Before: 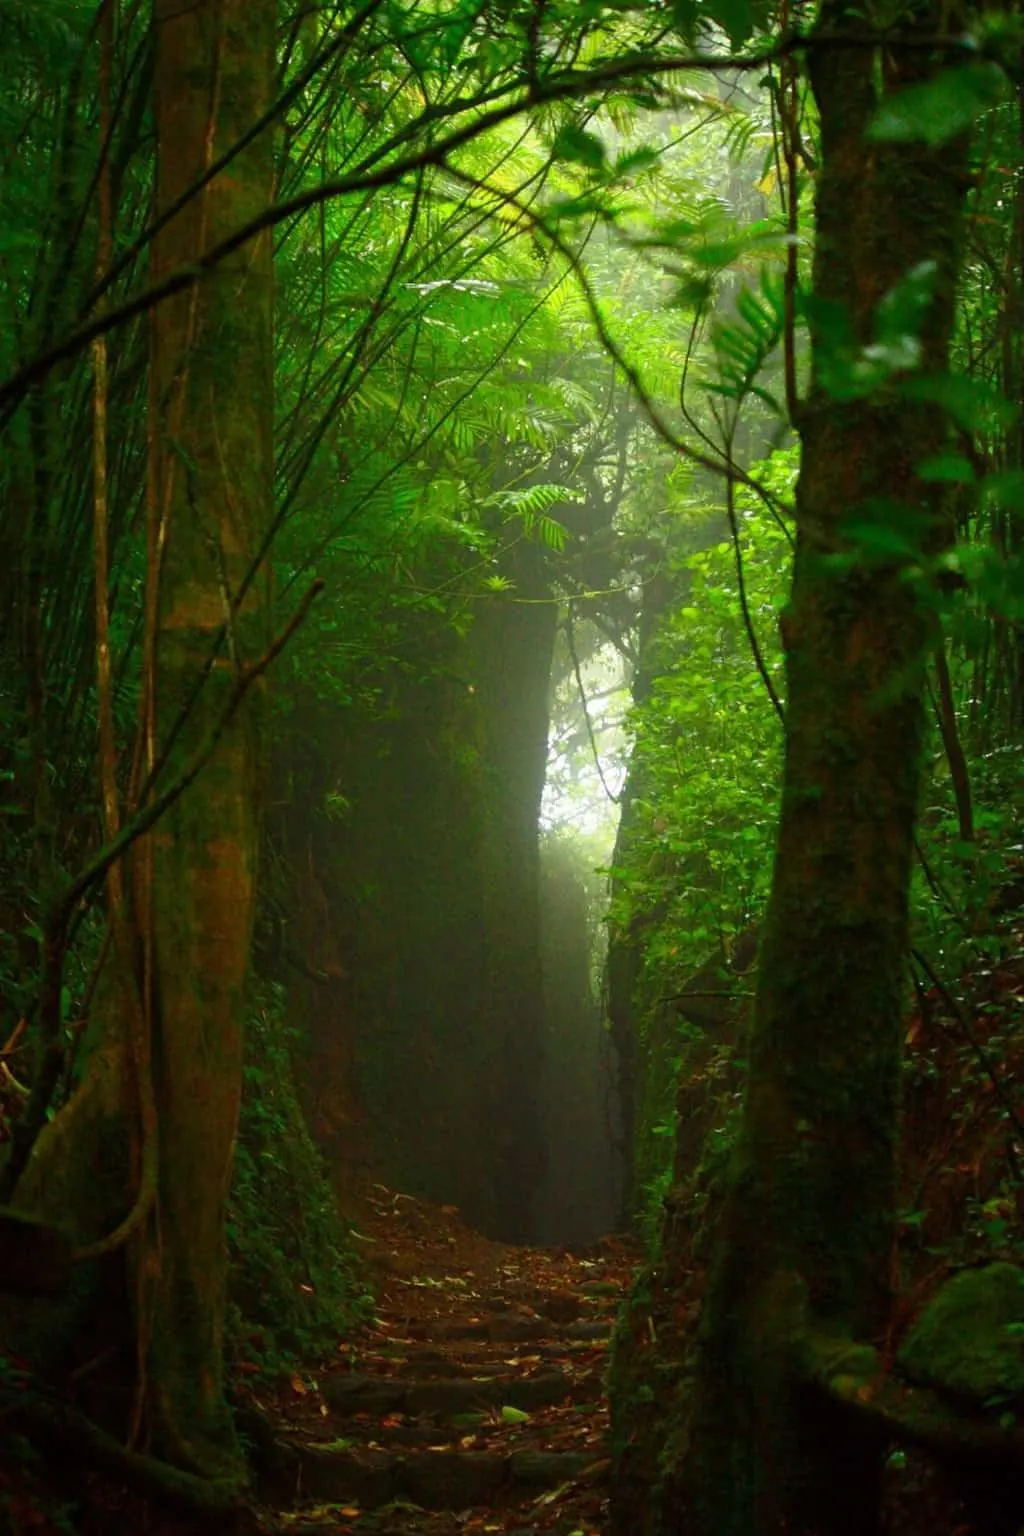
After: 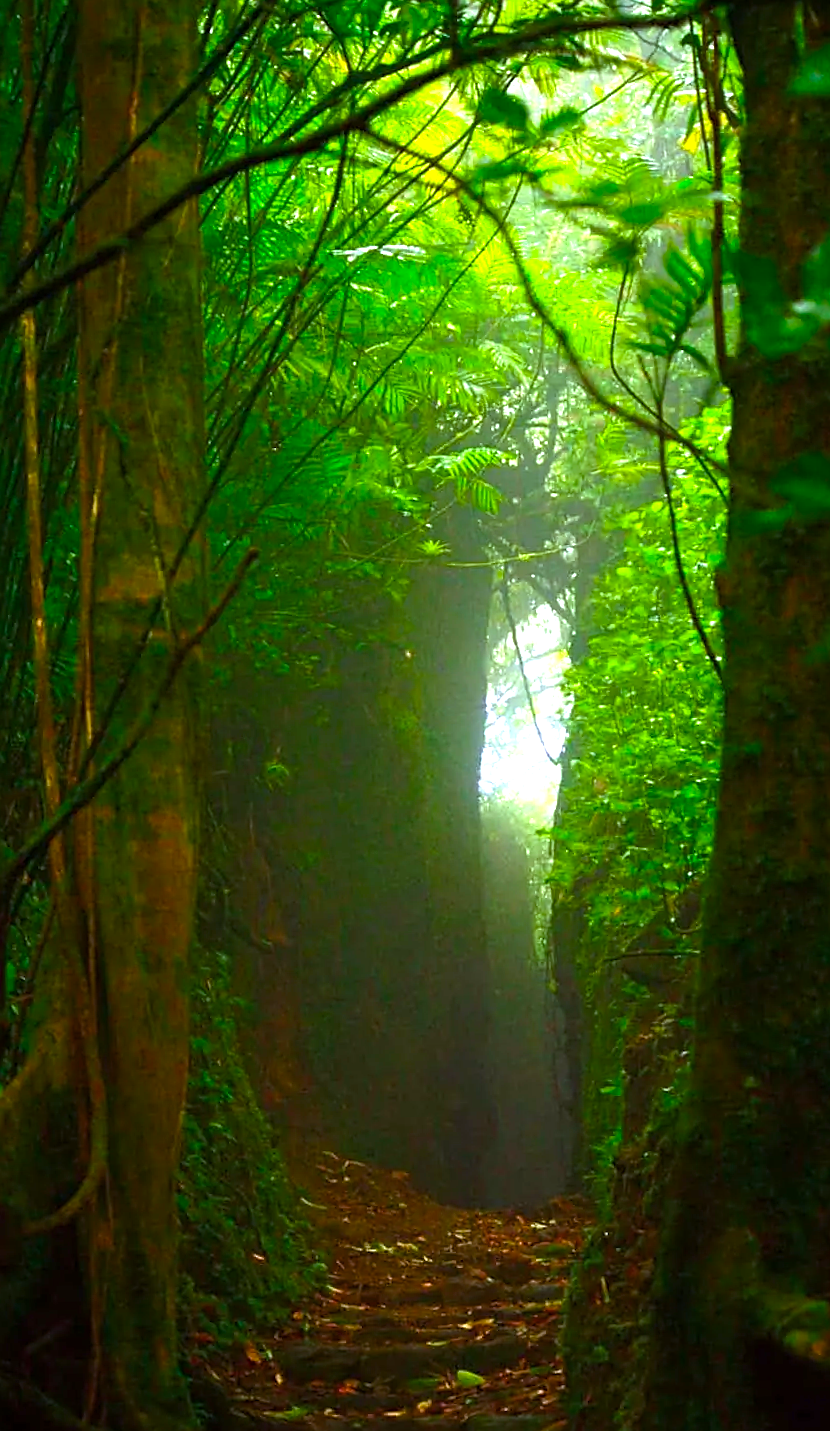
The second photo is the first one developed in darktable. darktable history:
sharpen: amount 0.5
tone equalizer: on, module defaults
color calibration: illuminant as shot in camera, x 0.37, y 0.382, temperature 4320.23 K, clip negative RGB from gamut false
color balance rgb: perceptual saturation grading › global saturation 30.412%, perceptual brilliance grading › global brilliance 25.809%, global vibrance 20%
crop and rotate: angle 1.43°, left 4.352%, top 0.625%, right 11.49%, bottom 2.695%
